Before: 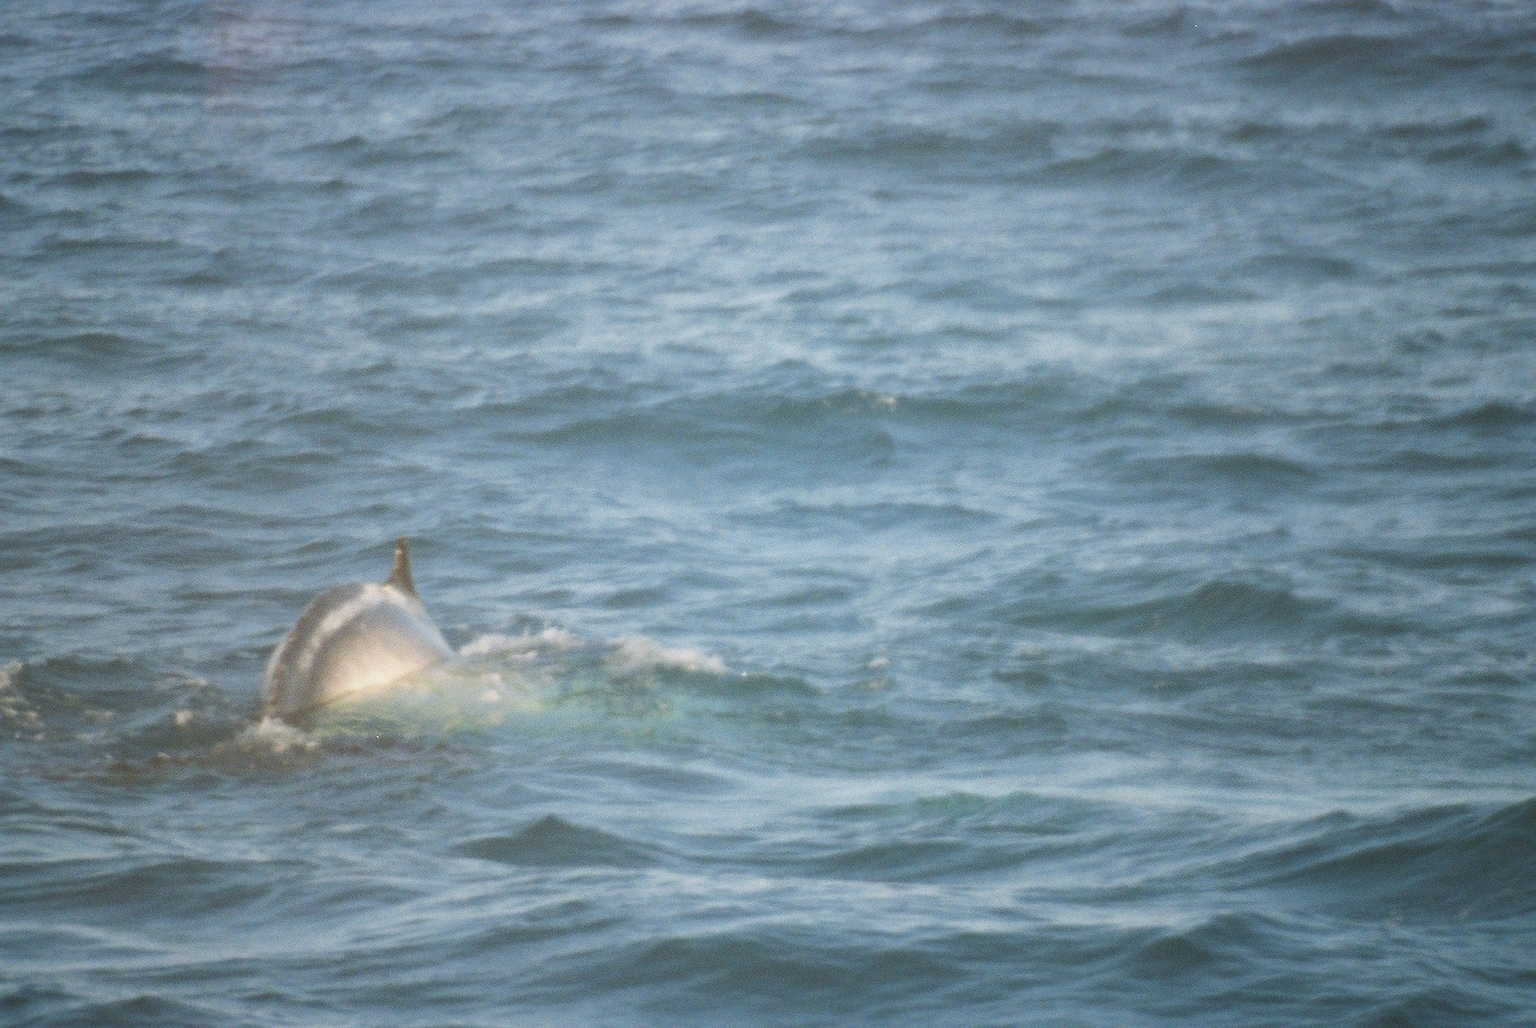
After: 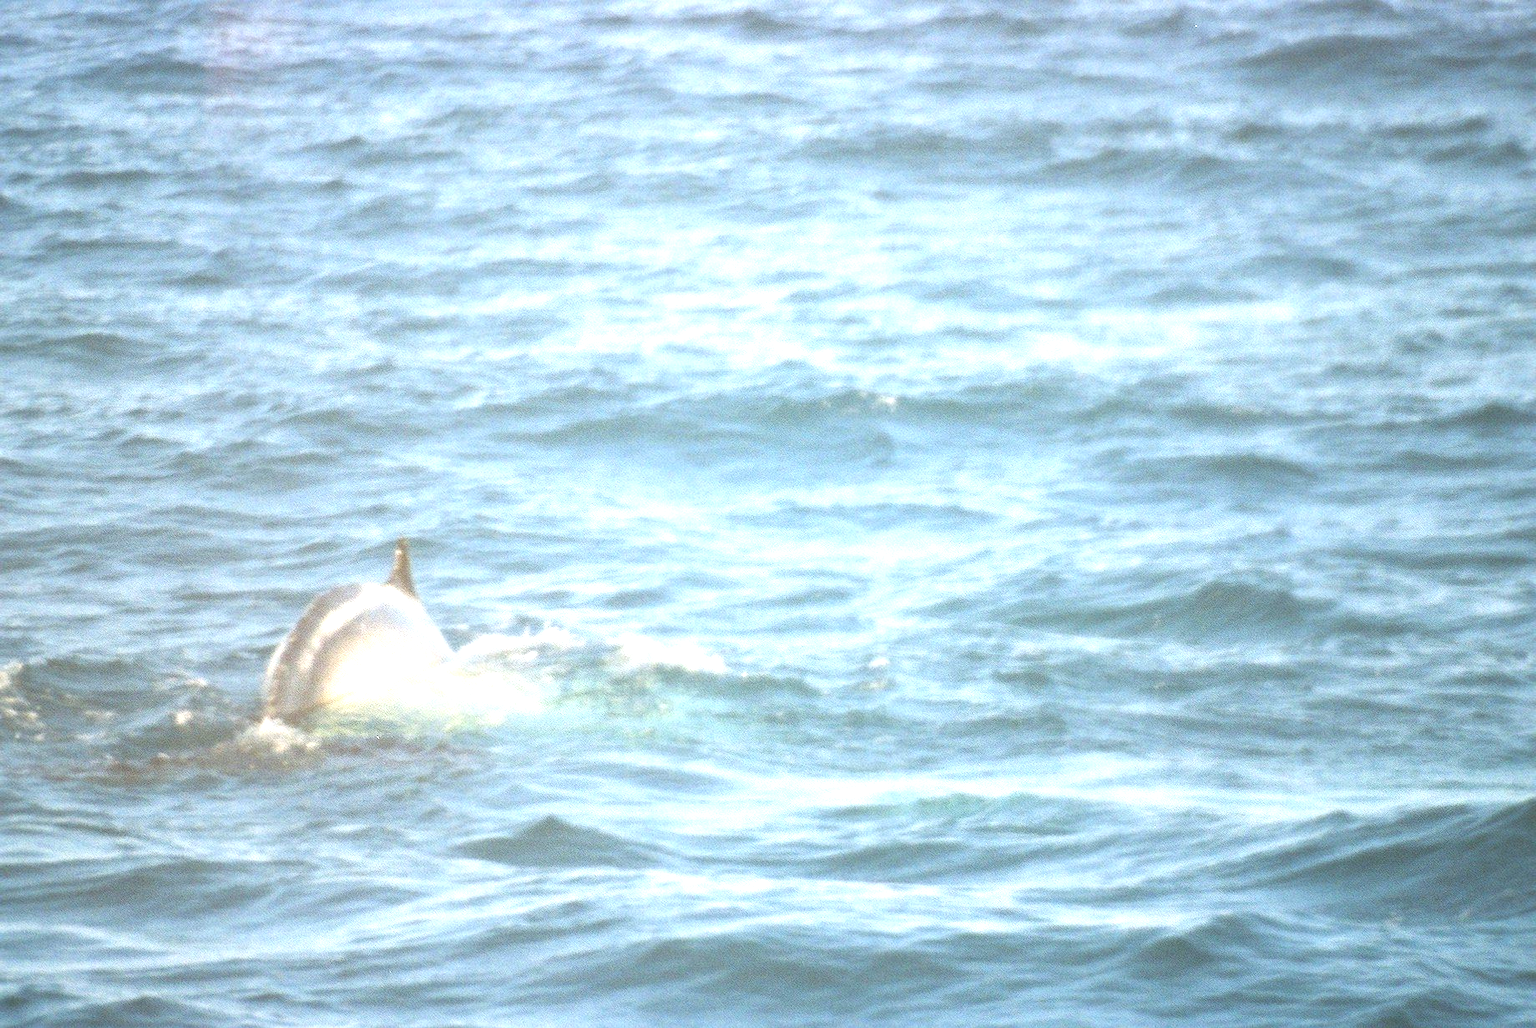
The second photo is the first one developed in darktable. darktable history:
exposure: black level correction 0, exposure 1.35 EV, compensate exposure bias true, compensate highlight preservation false
tone equalizer: on, module defaults
